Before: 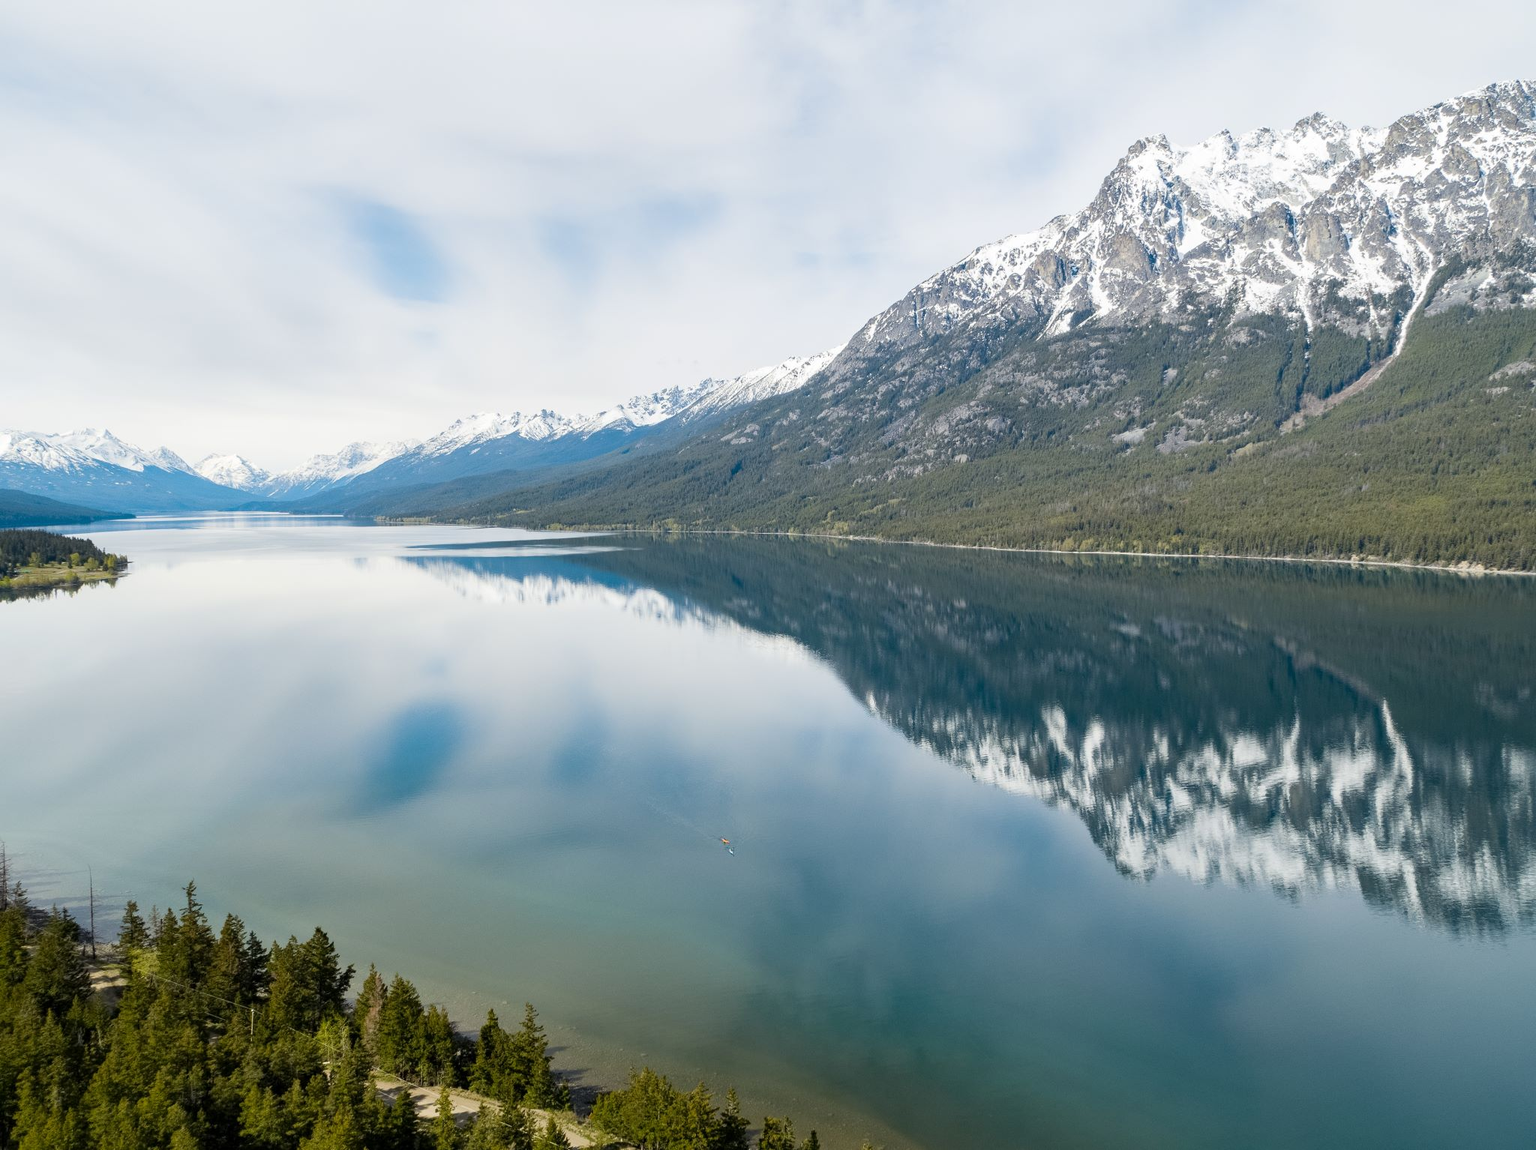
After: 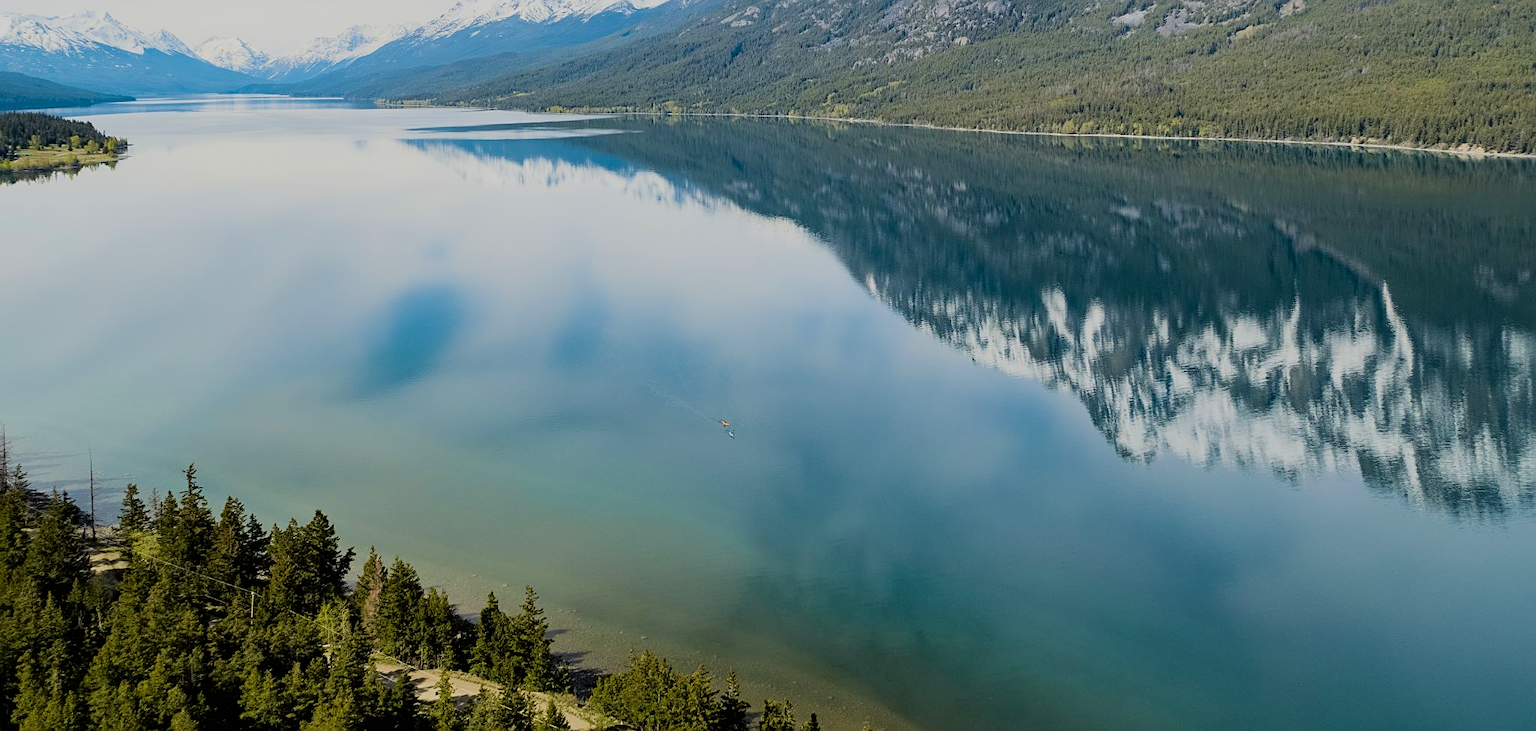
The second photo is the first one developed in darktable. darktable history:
crop and rotate: top 36.435%
filmic rgb: black relative exposure -7.15 EV, white relative exposure 5.36 EV, hardness 3.02, color science v6 (2022)
velvia: on, module defaults
sharpen: on, module defaults
